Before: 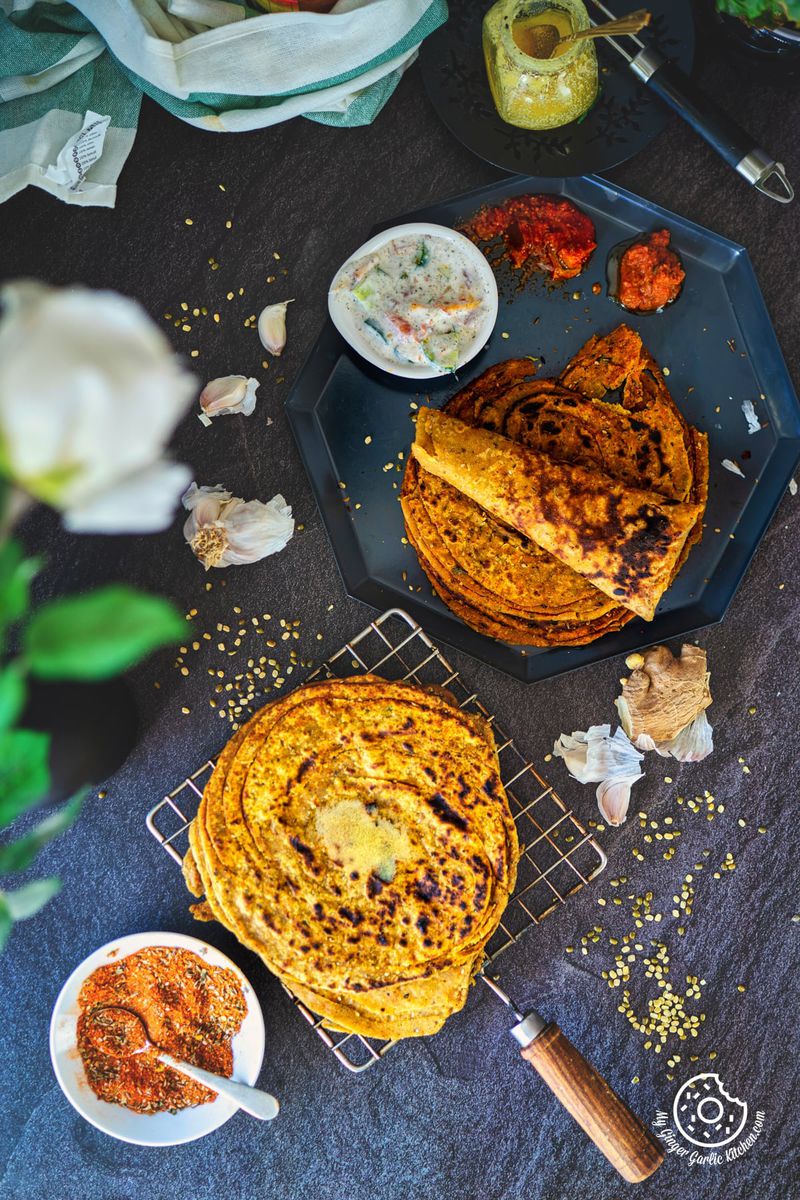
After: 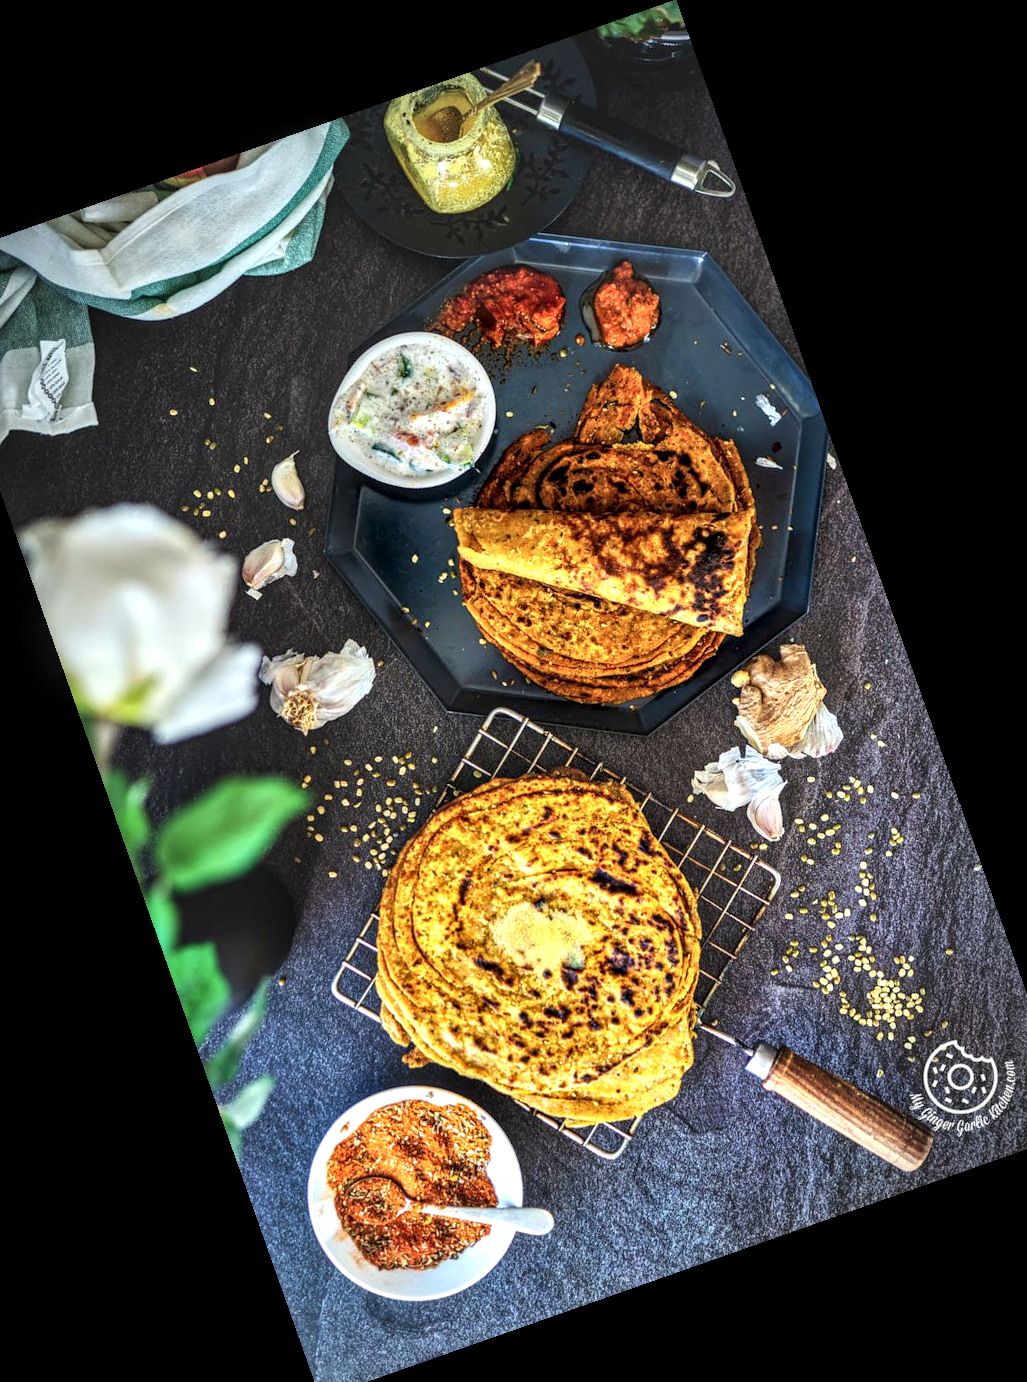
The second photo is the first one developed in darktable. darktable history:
vignetting: automatic ratio true
crop and rotate: angle 19.43°, left 6.812%, right 4.125%, bottom 1.087%
local contrast: highlights 65%, shadows 54%, detail 169%, midtone range 0.514
